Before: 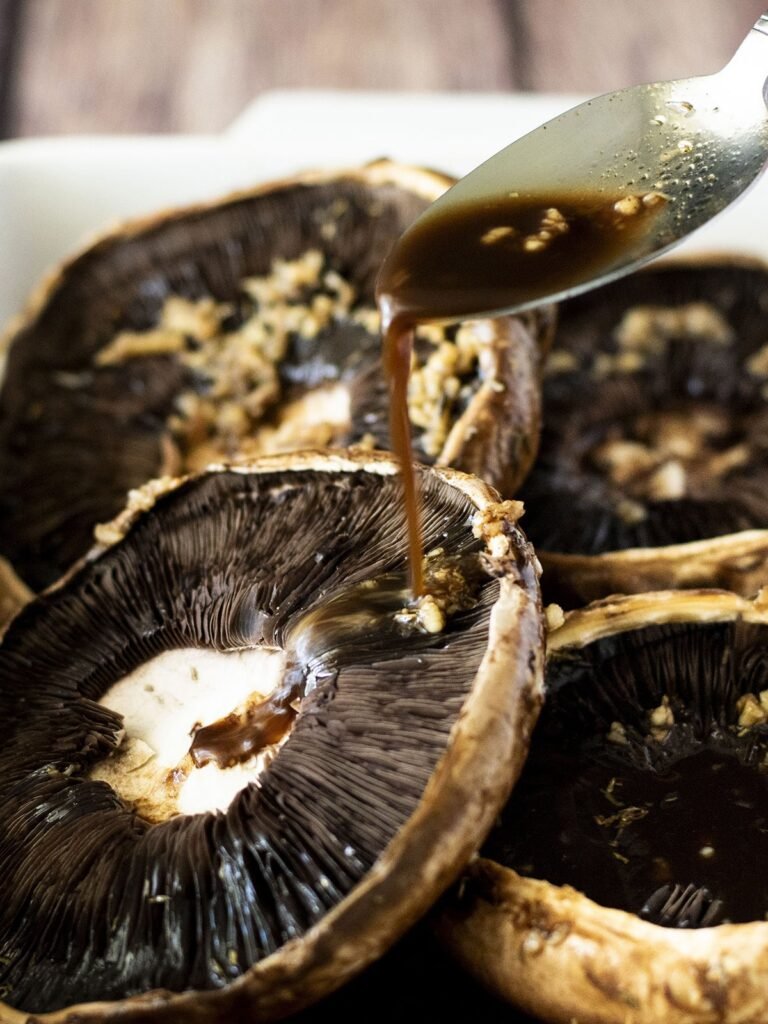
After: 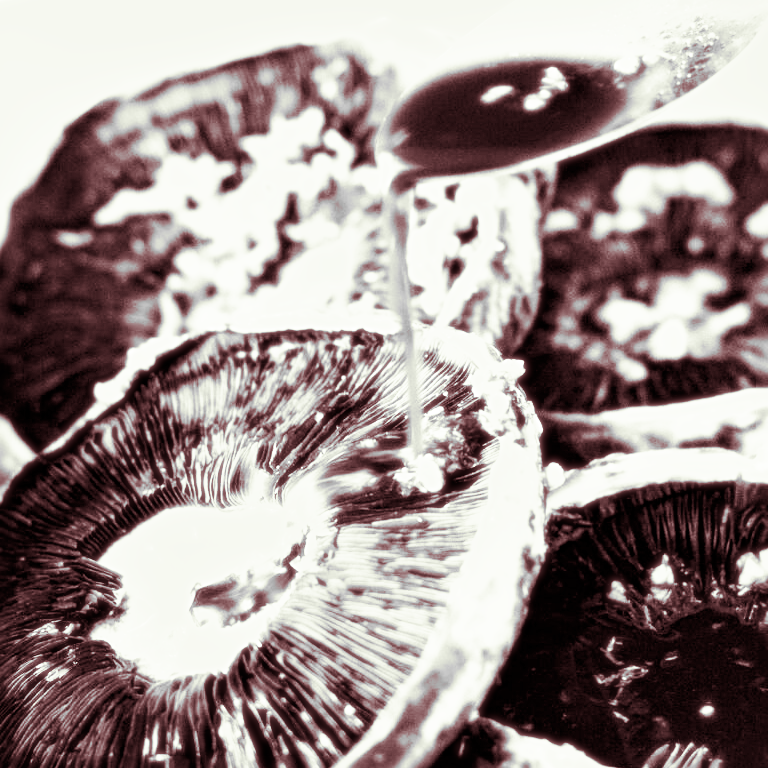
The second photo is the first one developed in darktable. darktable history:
crop: top 13.819%, bottom 11.169%
sharpen: radius 4.883
base curve: curves: ch0 [(0, 0) (0.005, 0.002) (0.15, 0.3) (0.4, 0.7) (0.75, 0.95) (1, 1)], preserve colors none
color correction: highlights a* 15.03, highlights b* -25.07
bloom: size 0%, threshold 54.82%, strength 8.31%
exposure: black level correction 0, exposure 1.1 EV, compensate highlight preservation false
split-toning: compress 20%
monochrome: a 32, b 64, size 2.3
